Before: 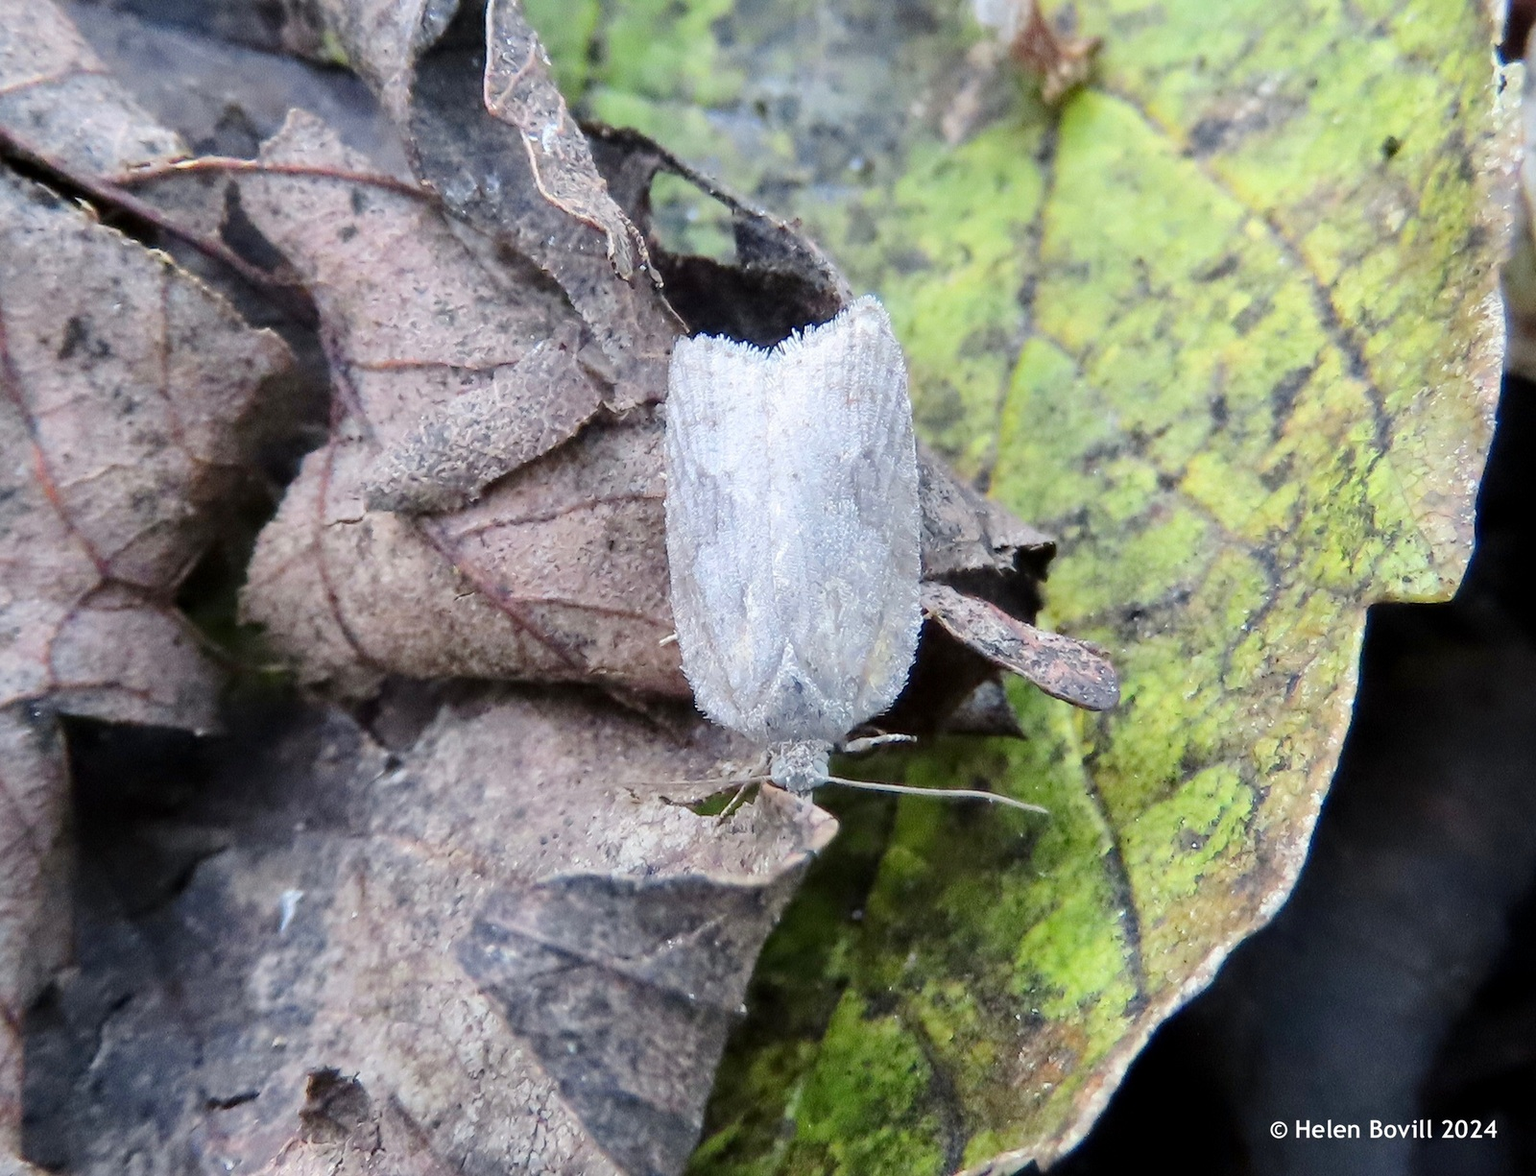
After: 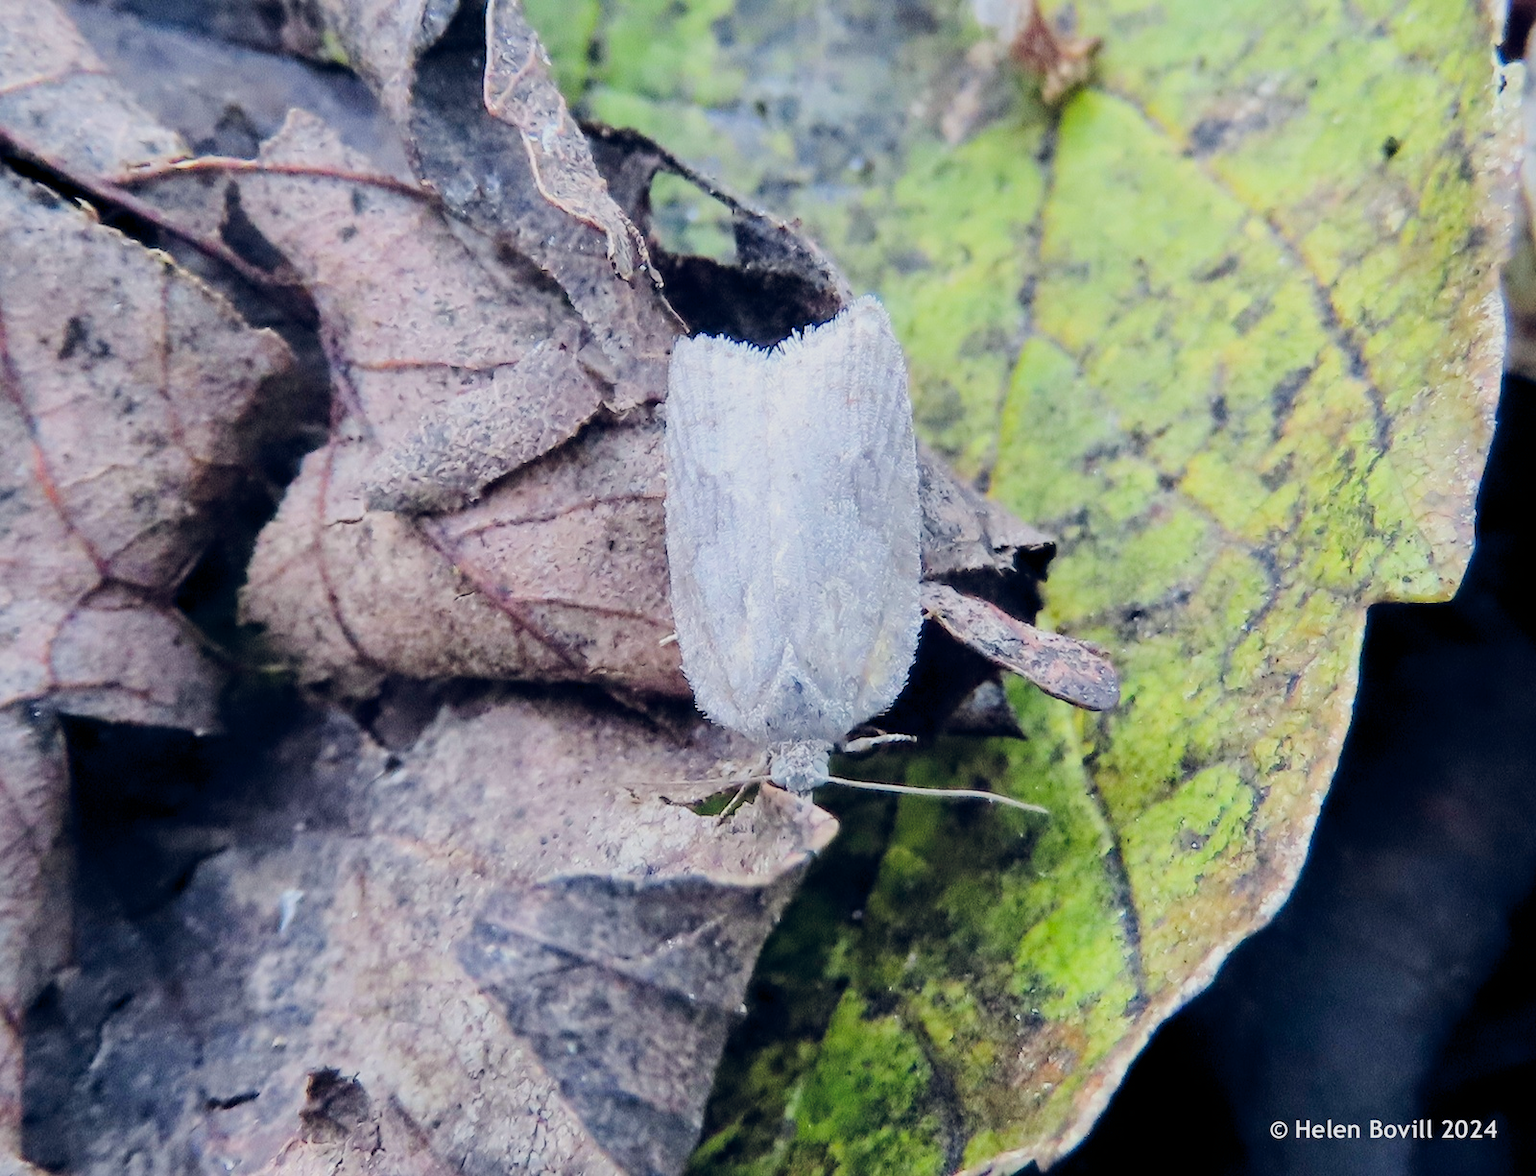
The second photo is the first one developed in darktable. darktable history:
filmic rgb: black relative exposure -7.65 EV, white relative exposure 4.56 EV, hardness 3.61
color balance rgb: shadows lift › luminance 0.98%, shadows lift › chroma 0.141%, shadows lift › hue 17.51°, global offset › chroma 0.253%, global offset › hue 258.2°, perceptual saturation grading › global saturation 0.889%, perceptual brilliance grading › highlights 9.556%, perceptual brilliance grading › mid-tones 5.054%, global vibrance 34.156%
contrast equalizer: octaves 7, y [[0.5, 0.5, 0.544, 0.569, 0.5, 0.5], [0.5 ×6], [0.5 ×6], [0 ×6], [0 ×6]], mix 0.285
